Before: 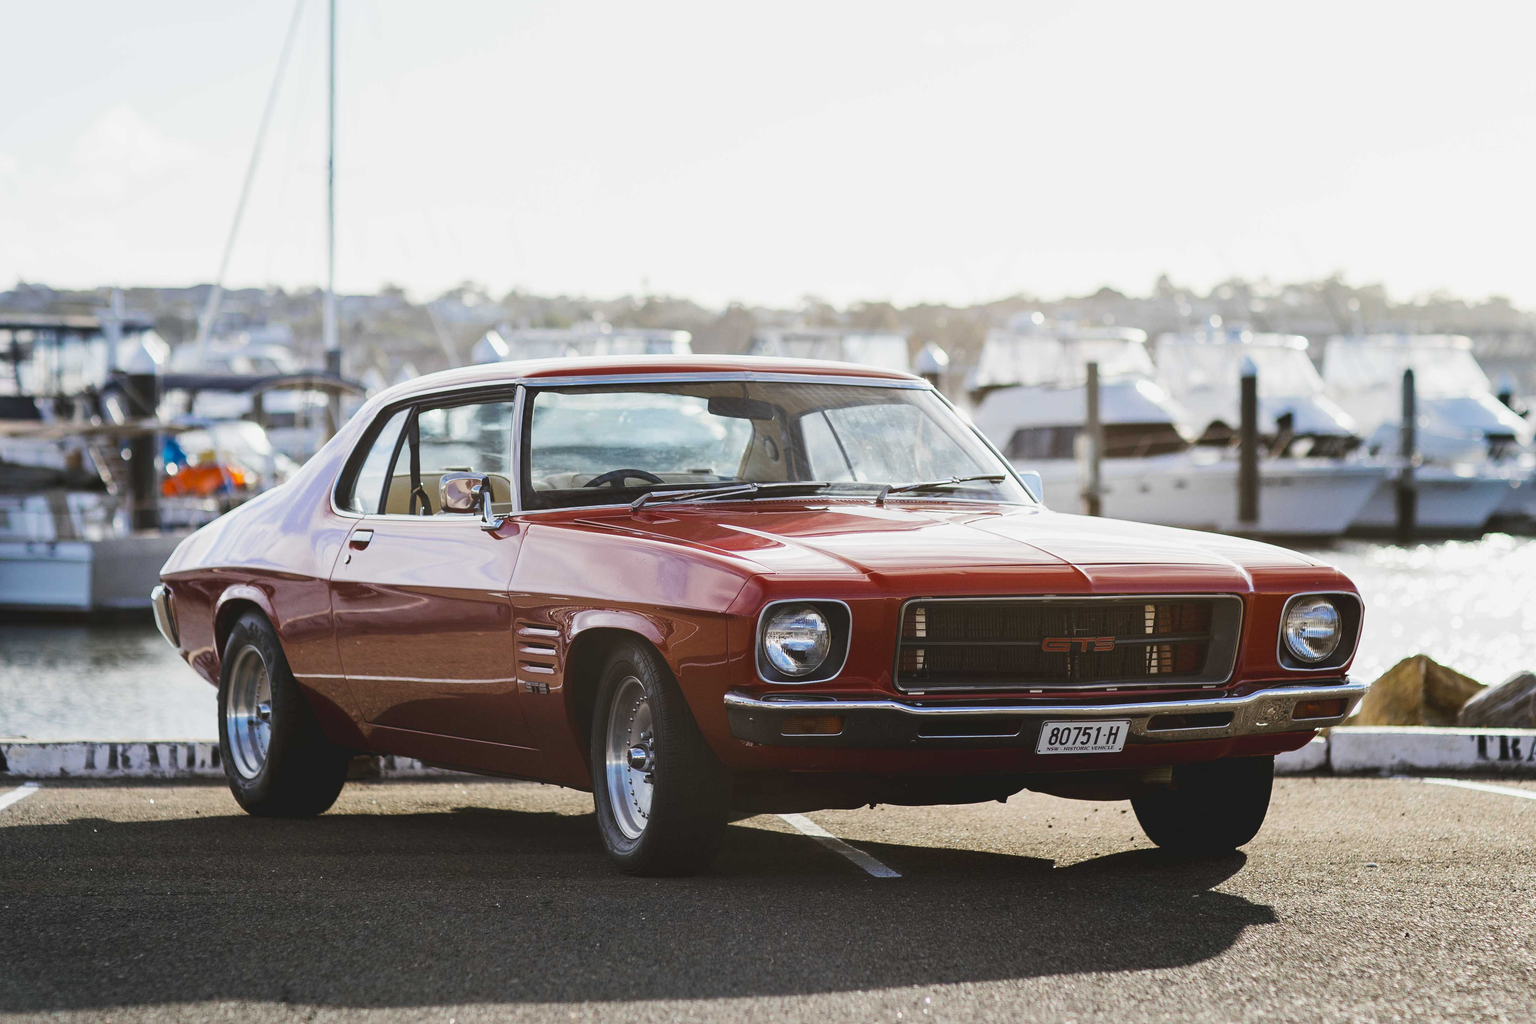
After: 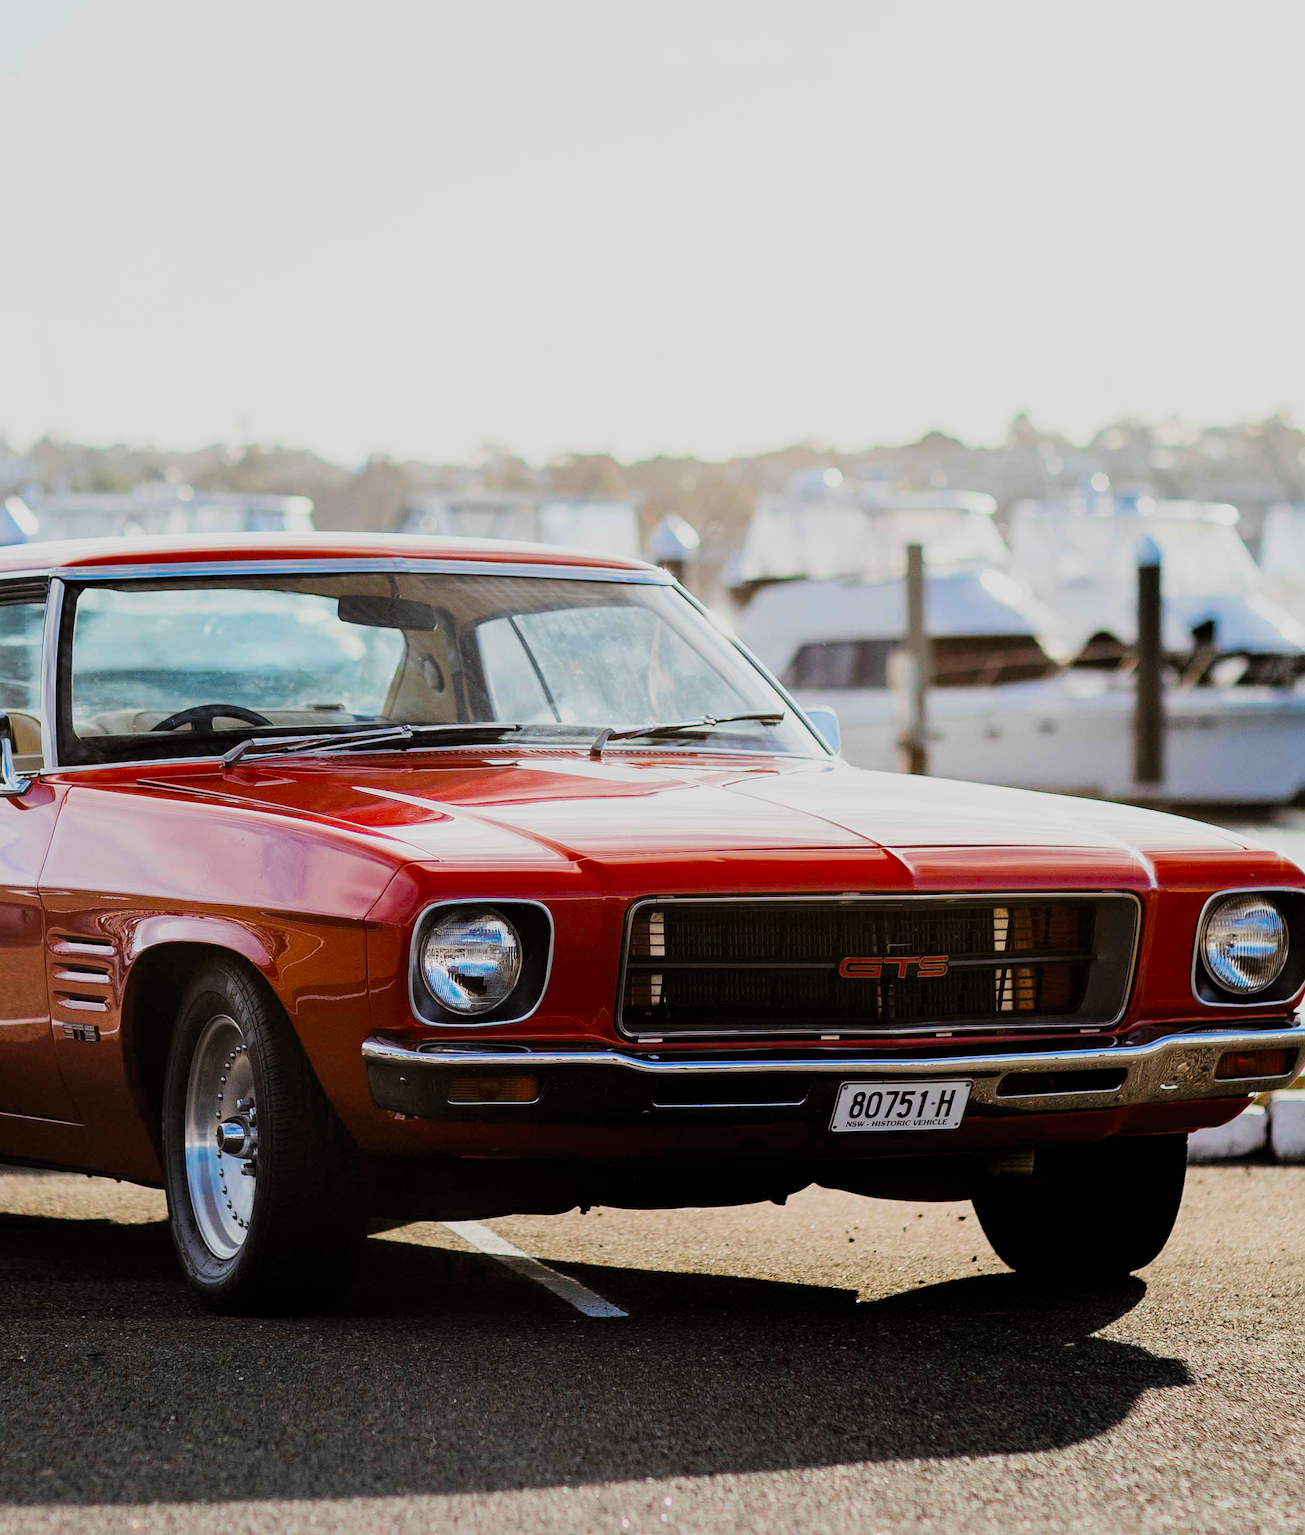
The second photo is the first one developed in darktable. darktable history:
filmic rgb: black relative exposure -7.75 EV, white relative exposure 4.4 EV, threshold 3 EV, target black luminance 0%, hardness 3.76, latitude 50.51%, contrast 1.074, highlights saturation mix 10%, shadows ↔ highlights balance -0.22%, color science v4 (2020), enable highlight reconstruction true
crop: left 31.458%, top 0%, right 11.876%
